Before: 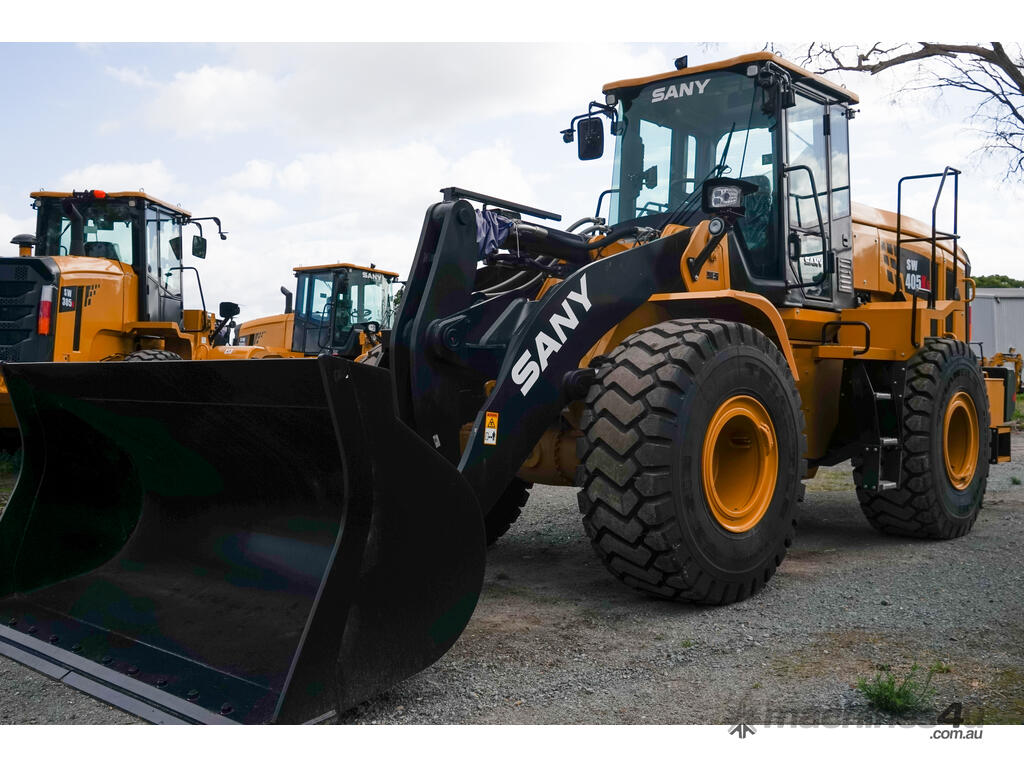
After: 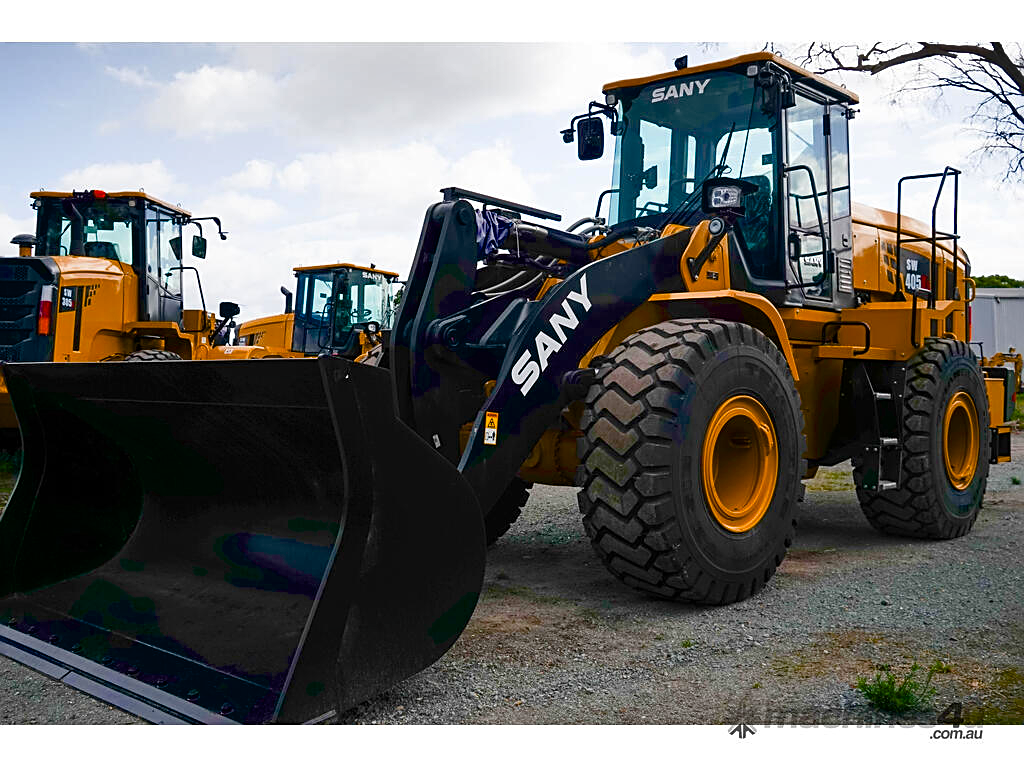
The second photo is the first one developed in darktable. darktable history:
color balance rgb: linear chroma grading › global chroma 33.964%, perceptual saturation grading › global saturation 20%, perceptual saturation grading › highlights -24.805%, perceptual saturation grading › shadows 25.055%, saturation formula JzAzBz (2021)
shadows and highlights: shadows 22.75, highlights -49.29, highlights color adjustment 0.04%, soften with gaussian
sharpen: on, module defaults
